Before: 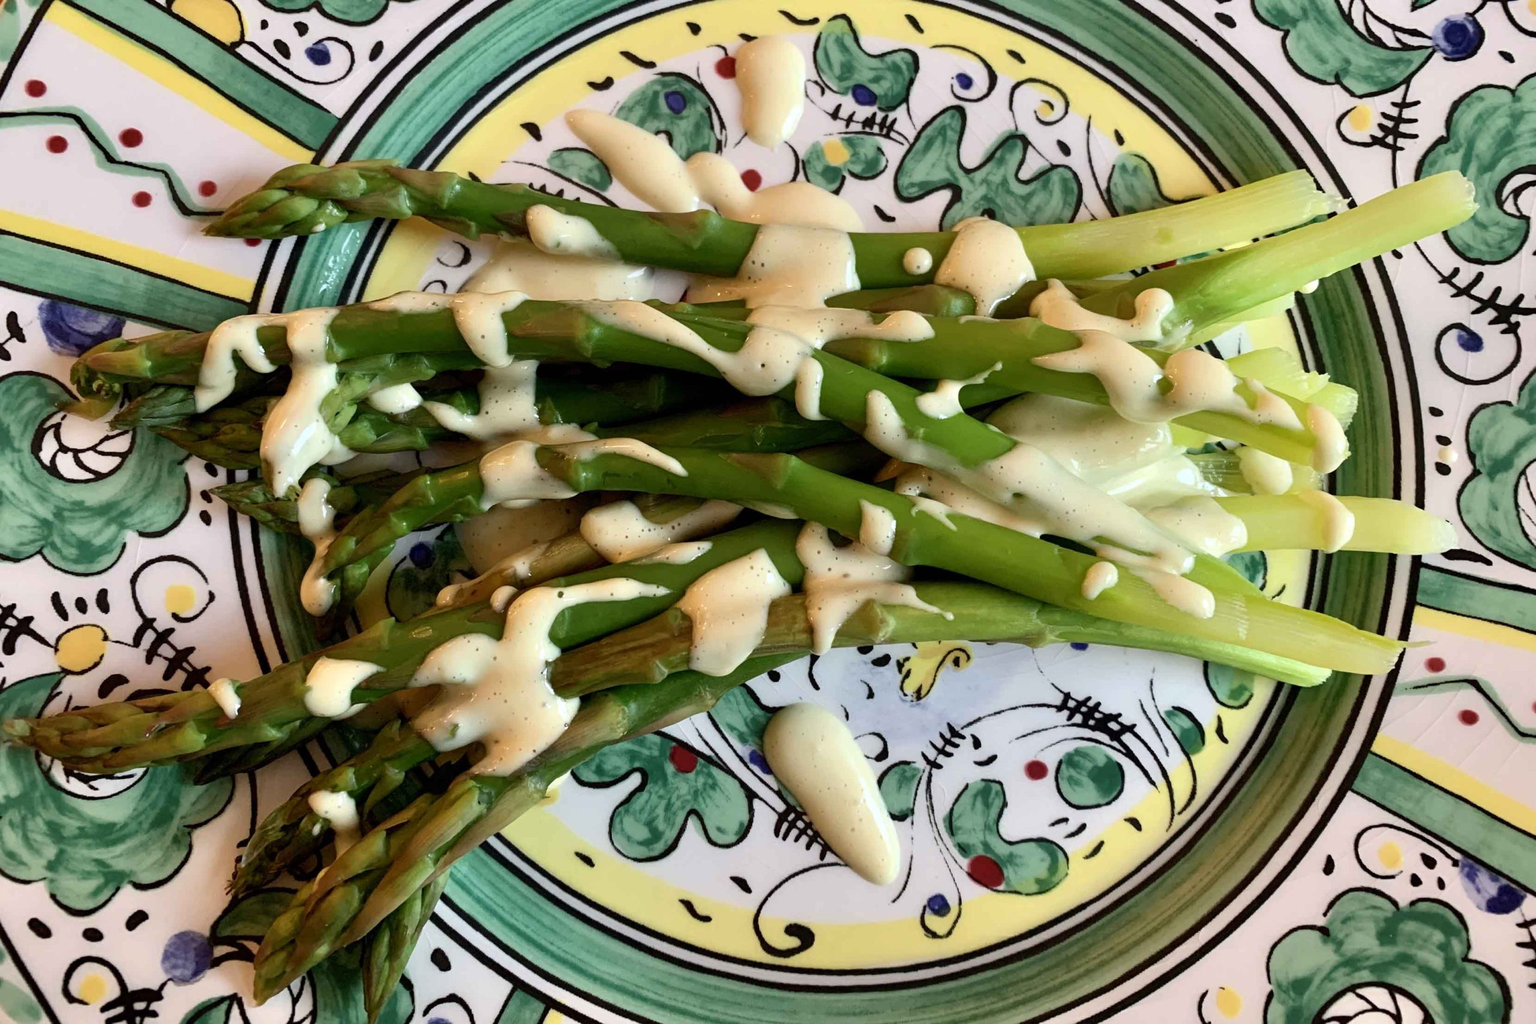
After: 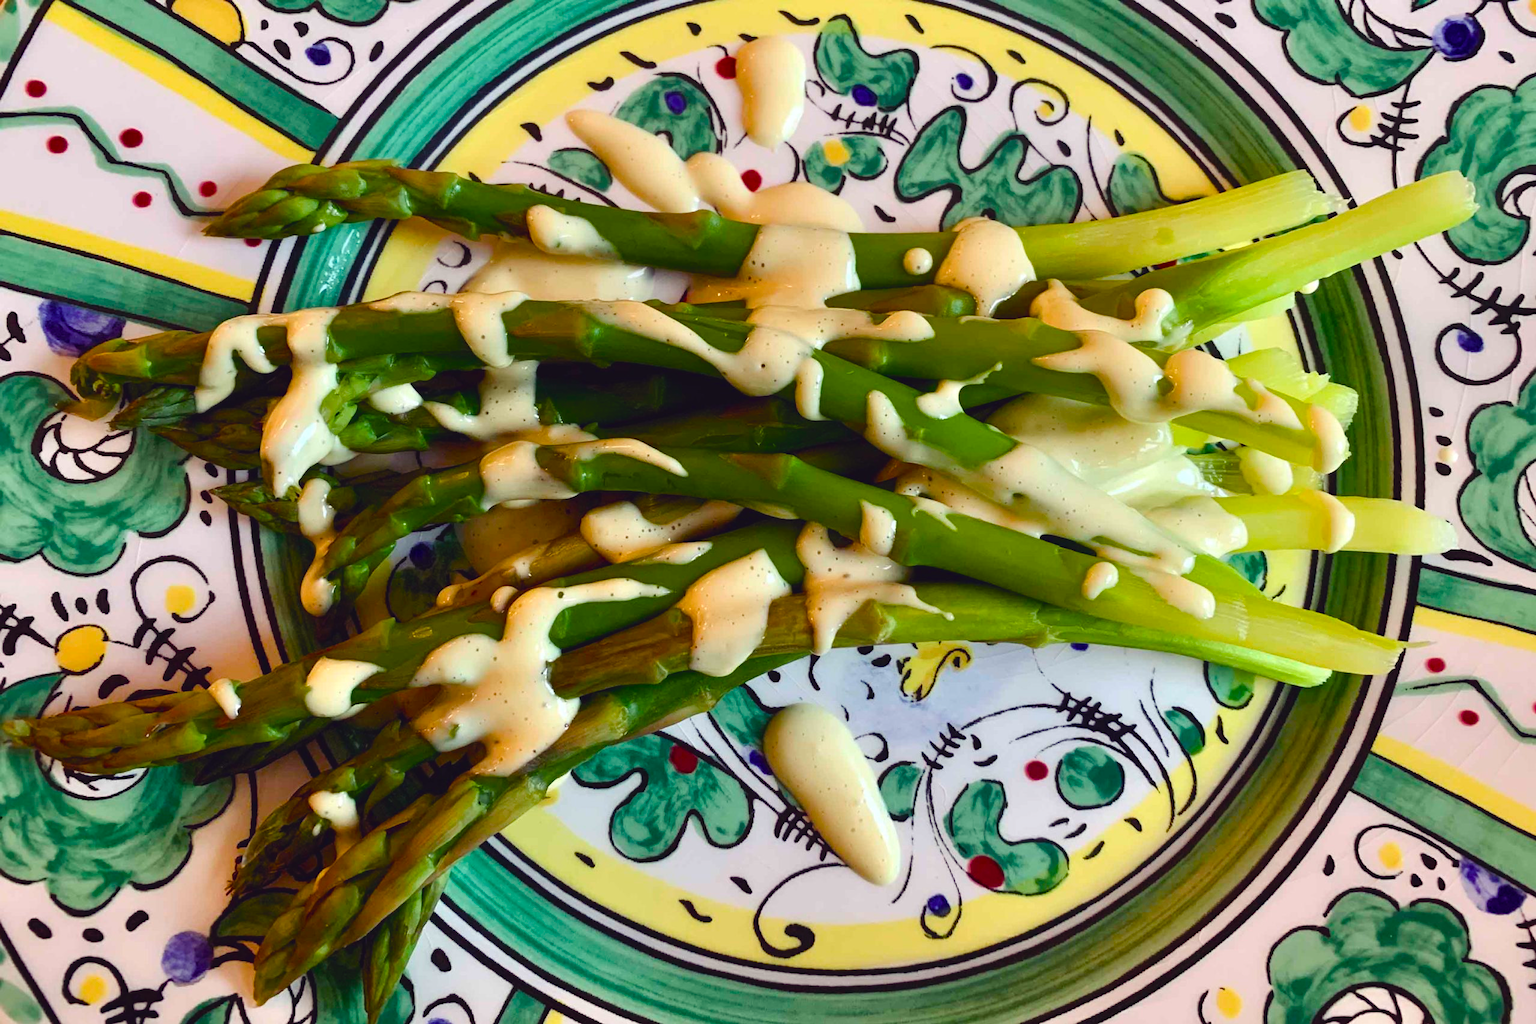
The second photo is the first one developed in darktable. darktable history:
color balance rgb: shadows lift › luminance -21.996%, shadows lift › chroma 8.655%, shadows lift › hue 285.34°, global offset › luminance 0.72%, linear chroma grading › global chroma 16.37%, perceptual saturation grading › global saturation 27.273%, perceptual saturation grading › highlights -27.96%, perceptual saturation grading › mid-tones 15.8%, perceptual saturation grading › shadows 33.765%
